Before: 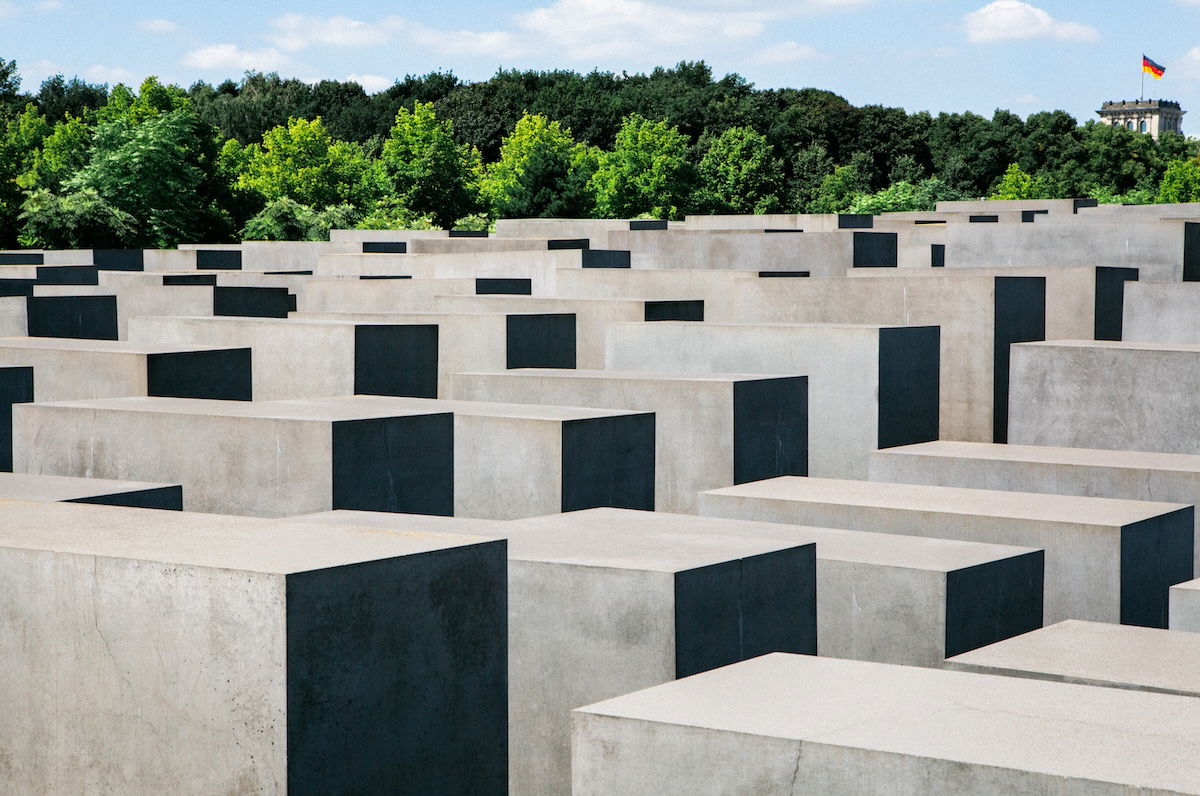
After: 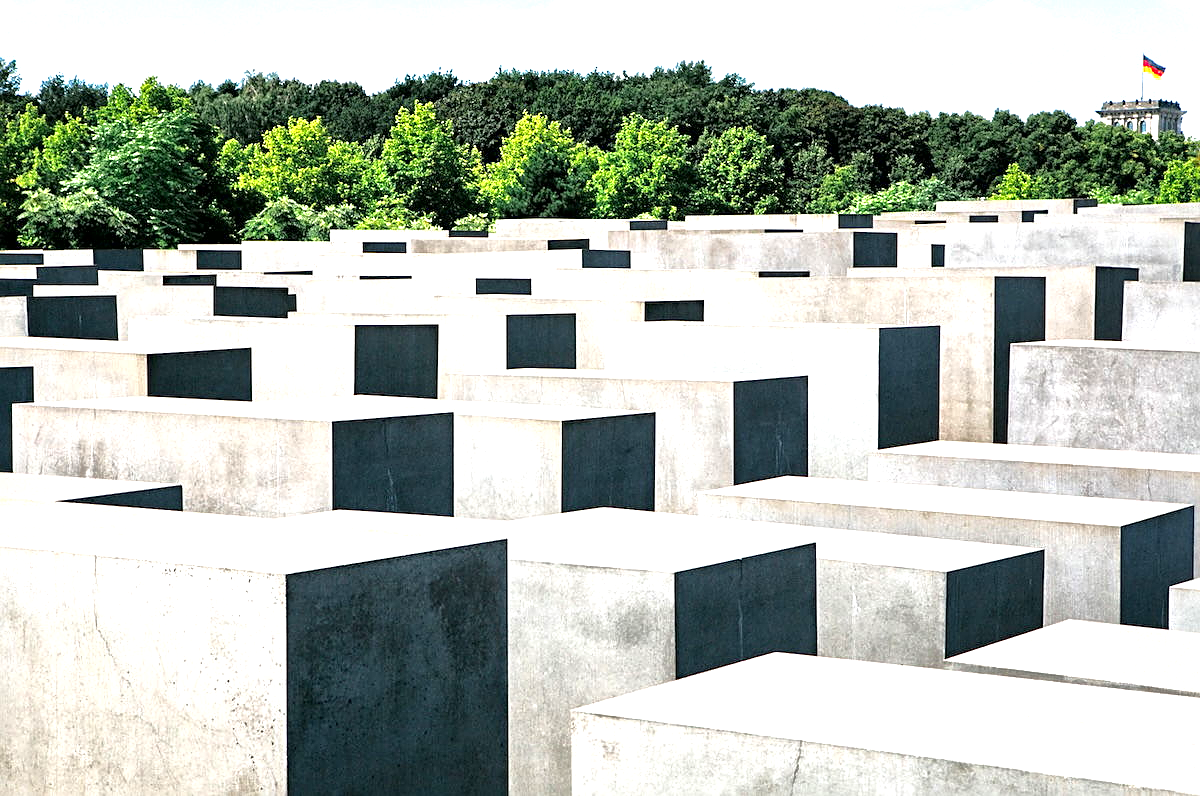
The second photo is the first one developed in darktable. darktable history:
exposure: black level correction 0, exposure 1.001 EV, compensate highlight preservation false
local contrast: mode bilateral grid, contrast 20, coarseness 50, detail 171%, midtone range 0.2
sharpen: on, module defaults
